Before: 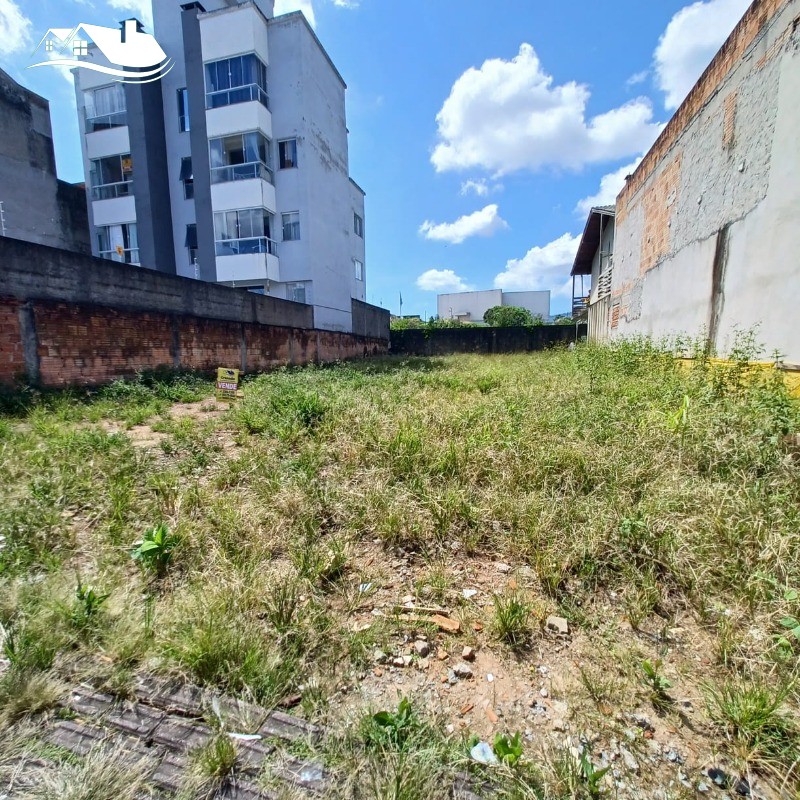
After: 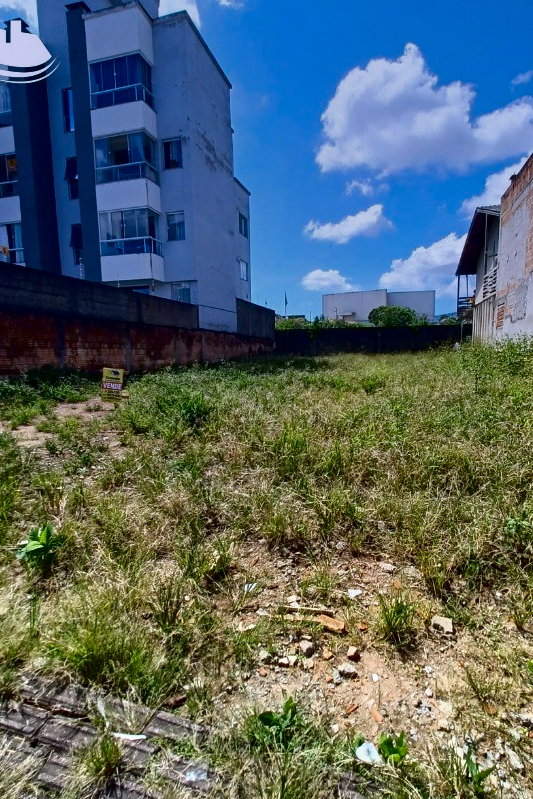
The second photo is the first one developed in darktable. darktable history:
contrast brightness saturation: contrast 0.07, brightness -0.14, saturation 0.11
graduated density: hue 238.83°, saturation 50%
shadows and highlights: shadows -62.32, white point adjustment -5.22, highlights 61.59
crop and rotate: left 14.436%, right 18.898%
